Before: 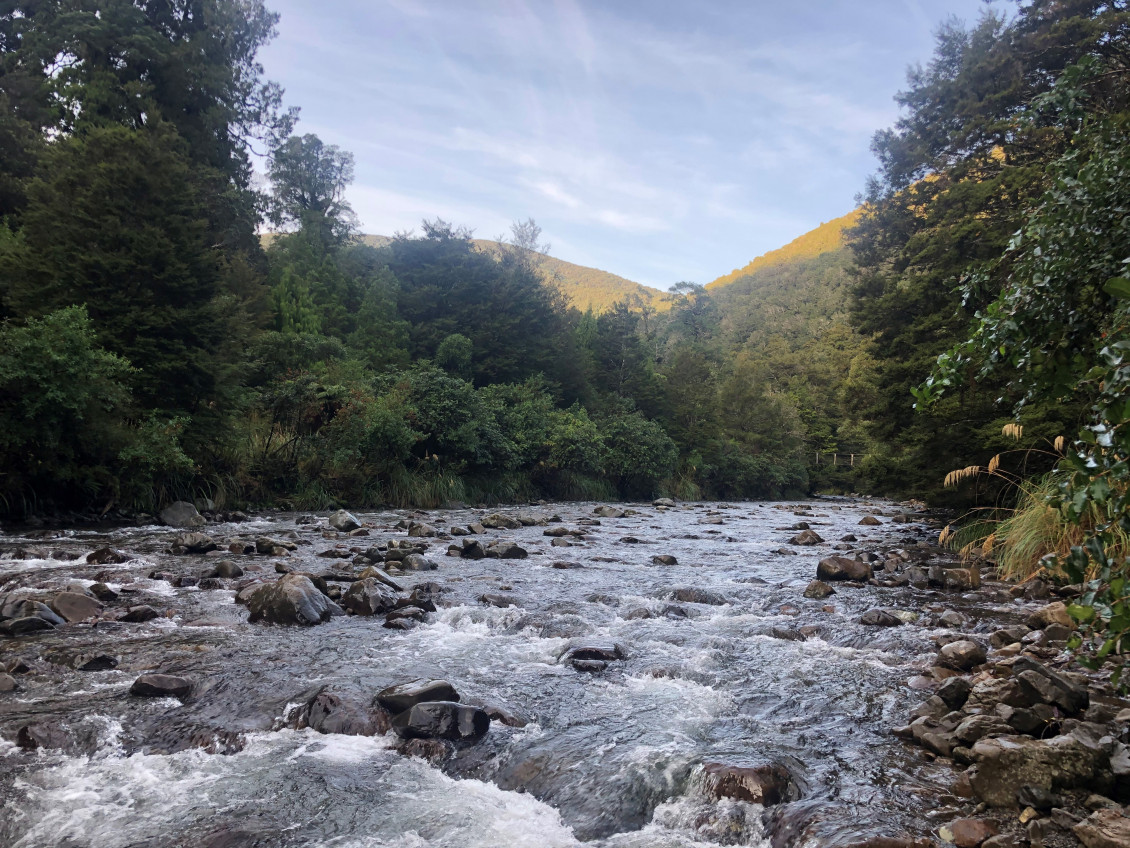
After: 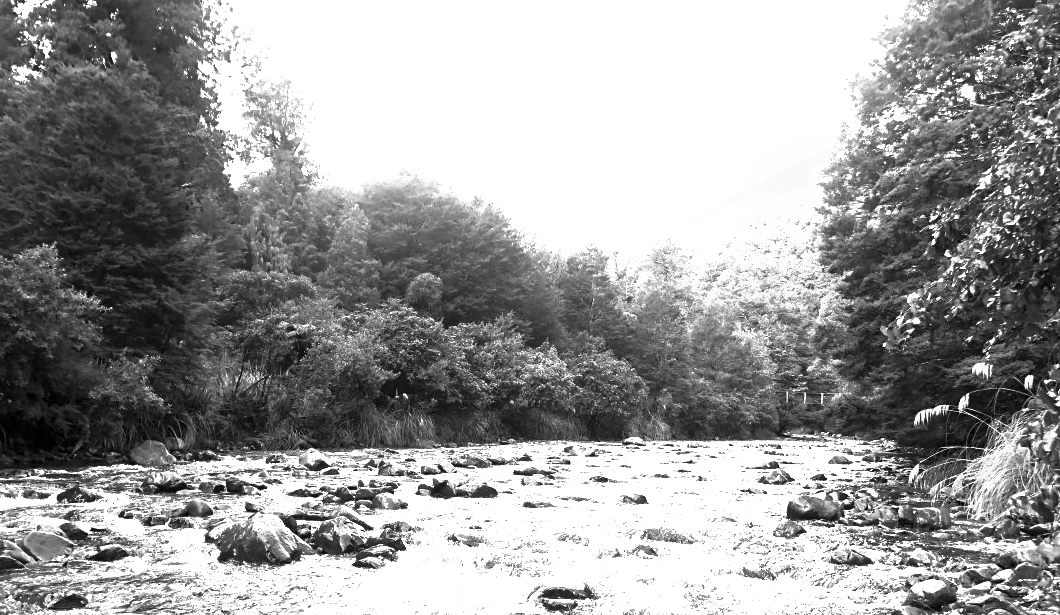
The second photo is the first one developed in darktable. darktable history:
velvia: on, module defaults
monochrome: on, module defaults
crop: left 2.737%, top 7.287%, right 3.421%, bottom 20.179%
color balance rgb: perceptual saturation grading › global saturation 25%, perceptual brilliance grading › global brilliance 35%, perceptual brilliance grading › highlights 50%, perceptual brilliance grading › mid-tones 60%, perceptual brilliance grading › shadows 35%, global vibrance 20%
